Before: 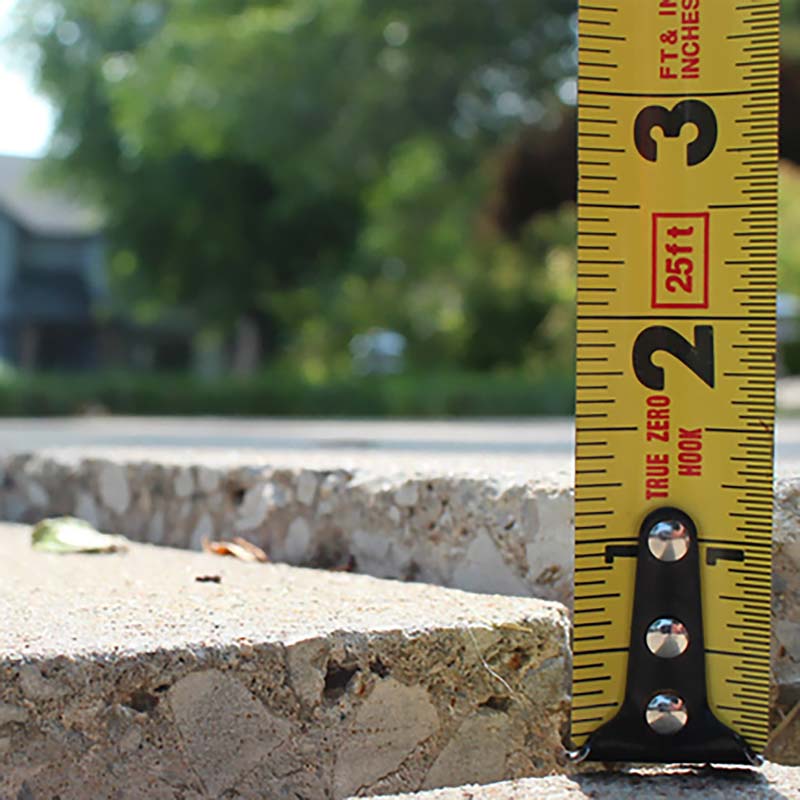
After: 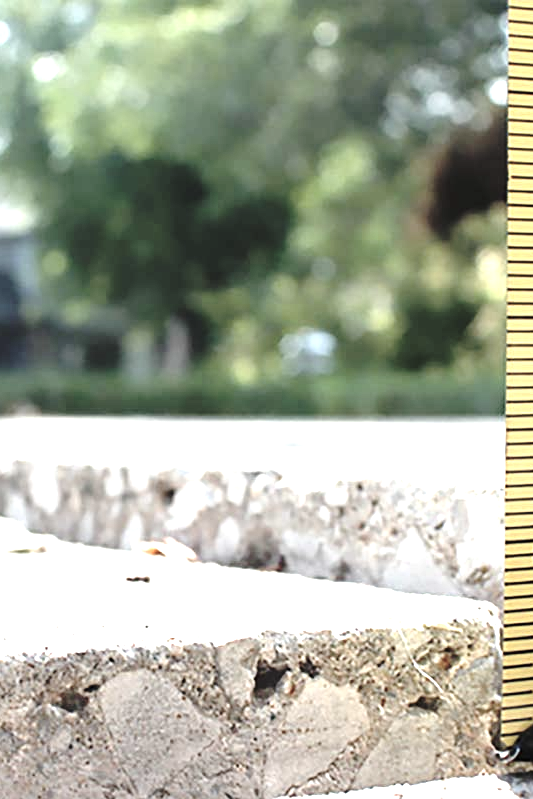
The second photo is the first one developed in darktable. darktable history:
exposure: black level correction 0.001, exposure 1.735 EV, compensate highlight preservation false
crop and rotate: left 8.786%, right 24.548%
color correction: saturation 0.5
base curve: curves: ch0 [(0, 0) (0.073, 0.04) (0.157, 0.139) (0.492, 0.492) (0.758, 0.758) (1, 1)], preserve colors none
